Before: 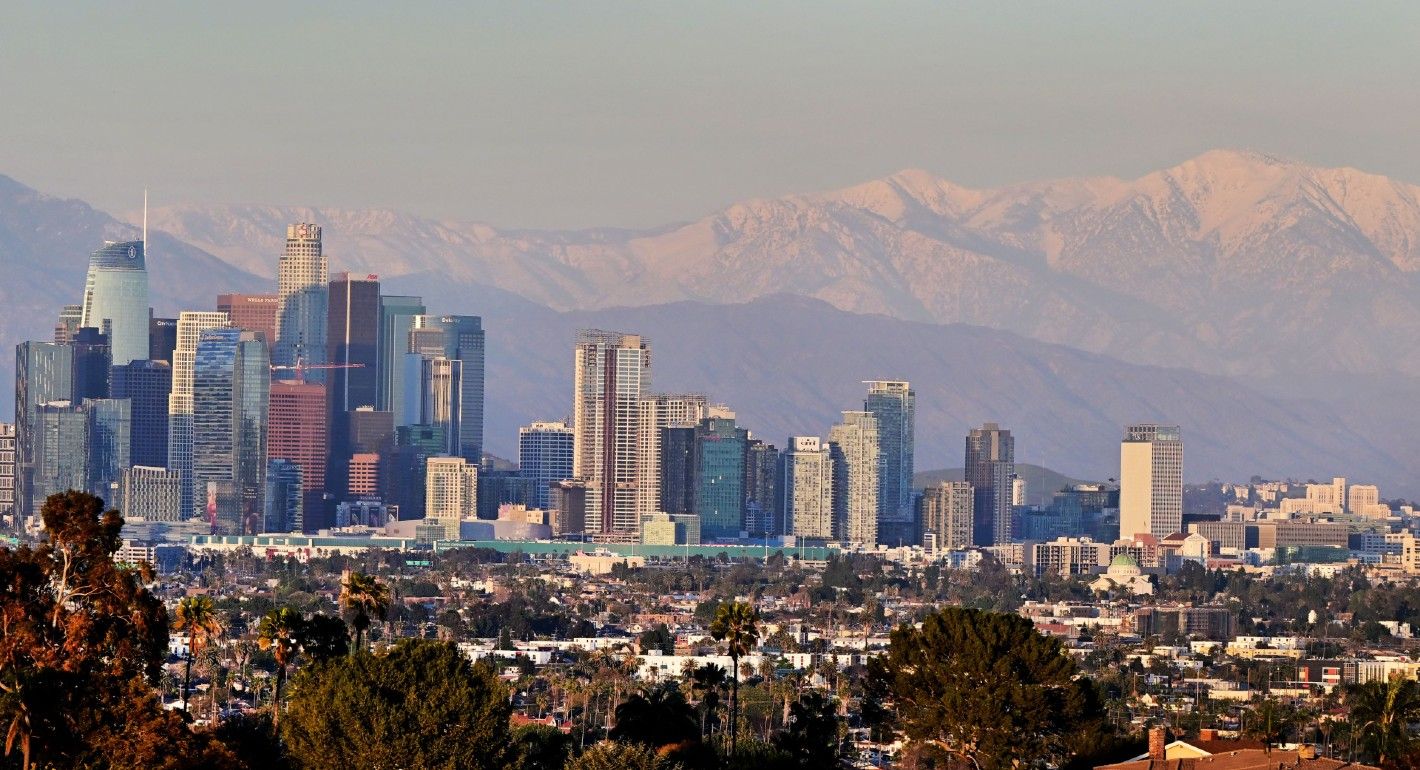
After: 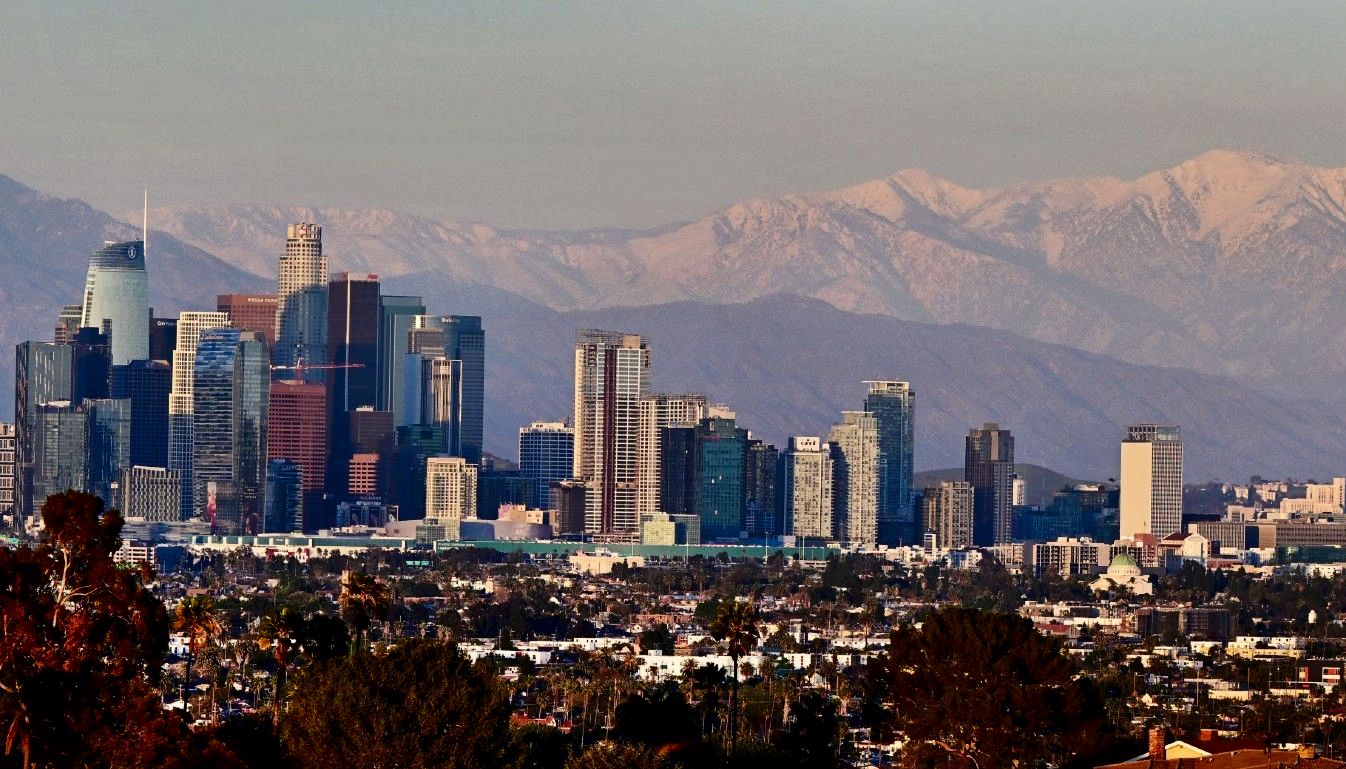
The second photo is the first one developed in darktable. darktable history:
contrast brightness saturation: contrast 0.19, brightness -0.24, saturation 0.11
crop and rotate: right 5.167%
